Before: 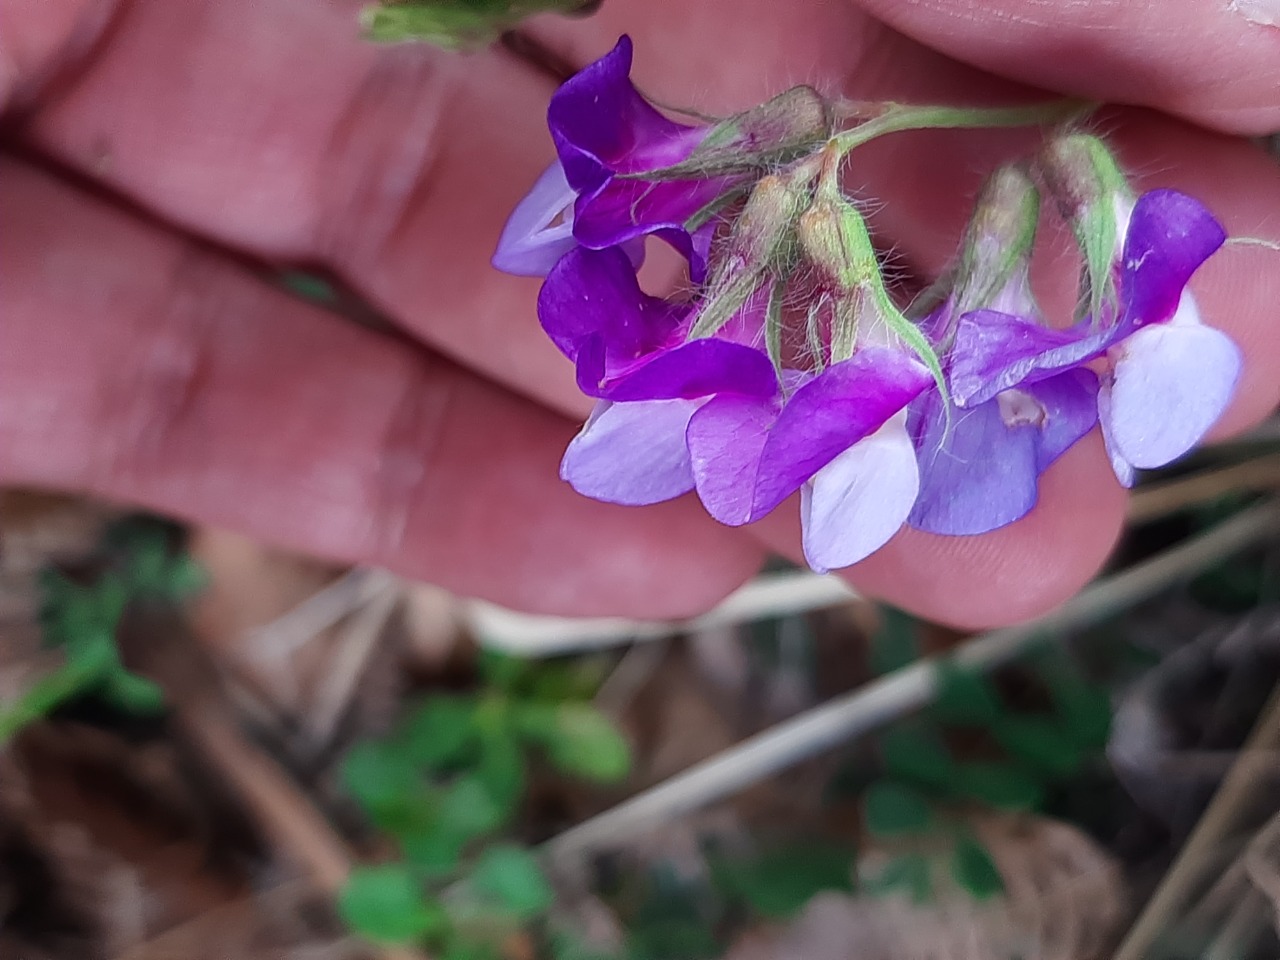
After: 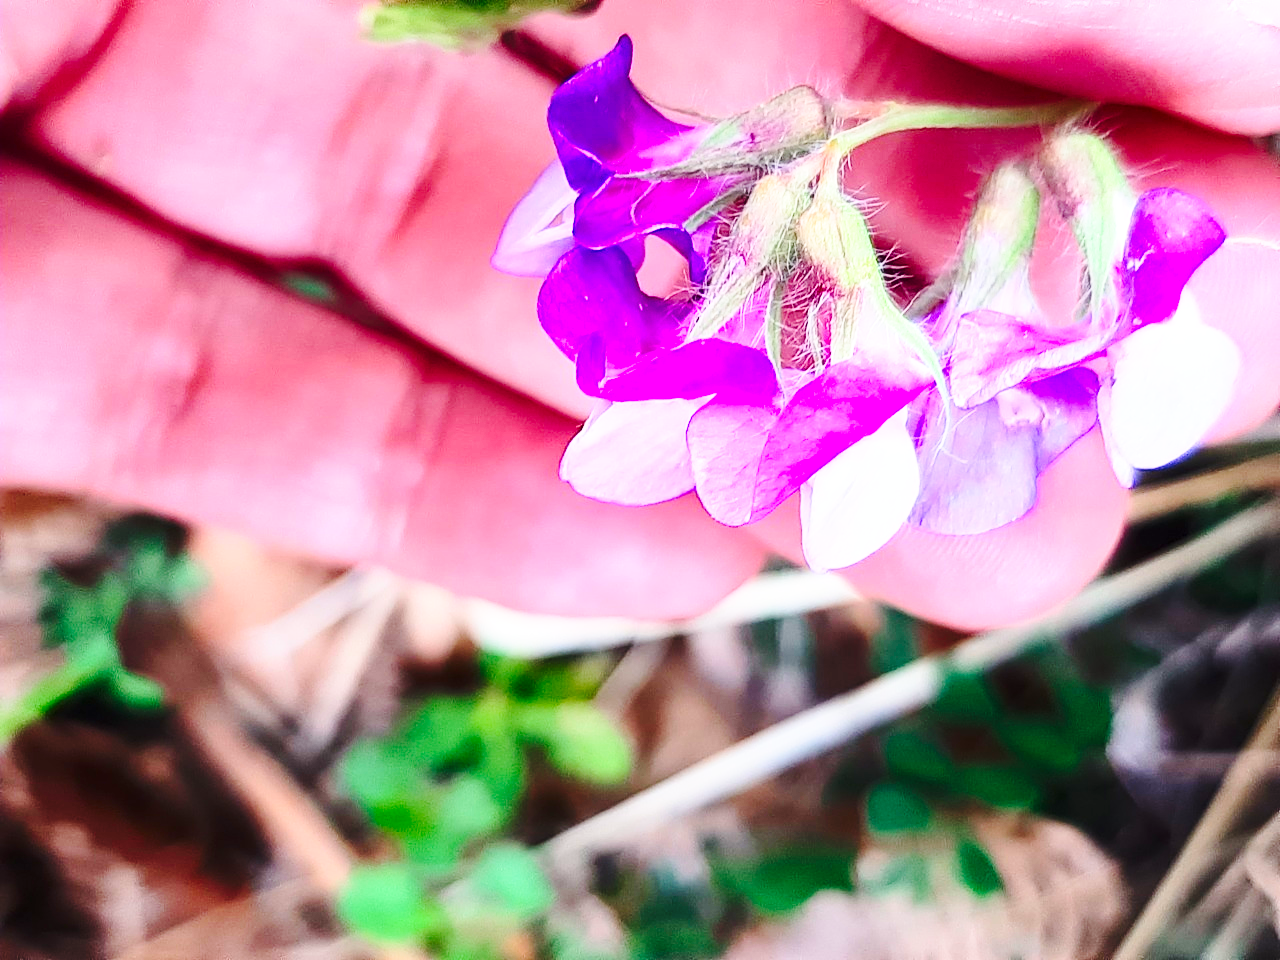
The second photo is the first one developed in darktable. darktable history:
exposure: black level correction 0.001, exposure 0.498 EV, compensate highlight preservation false
contrast brightness saturation: contrast 0.228, brightness 0.103, saturation 0.291
base curve: curves: ch0 [(0, 0) (0.032, 0.037) (0.105, 0.228) (0.435, 0.76) (0.856, 0.983) (1, 1)], preserve colors none
